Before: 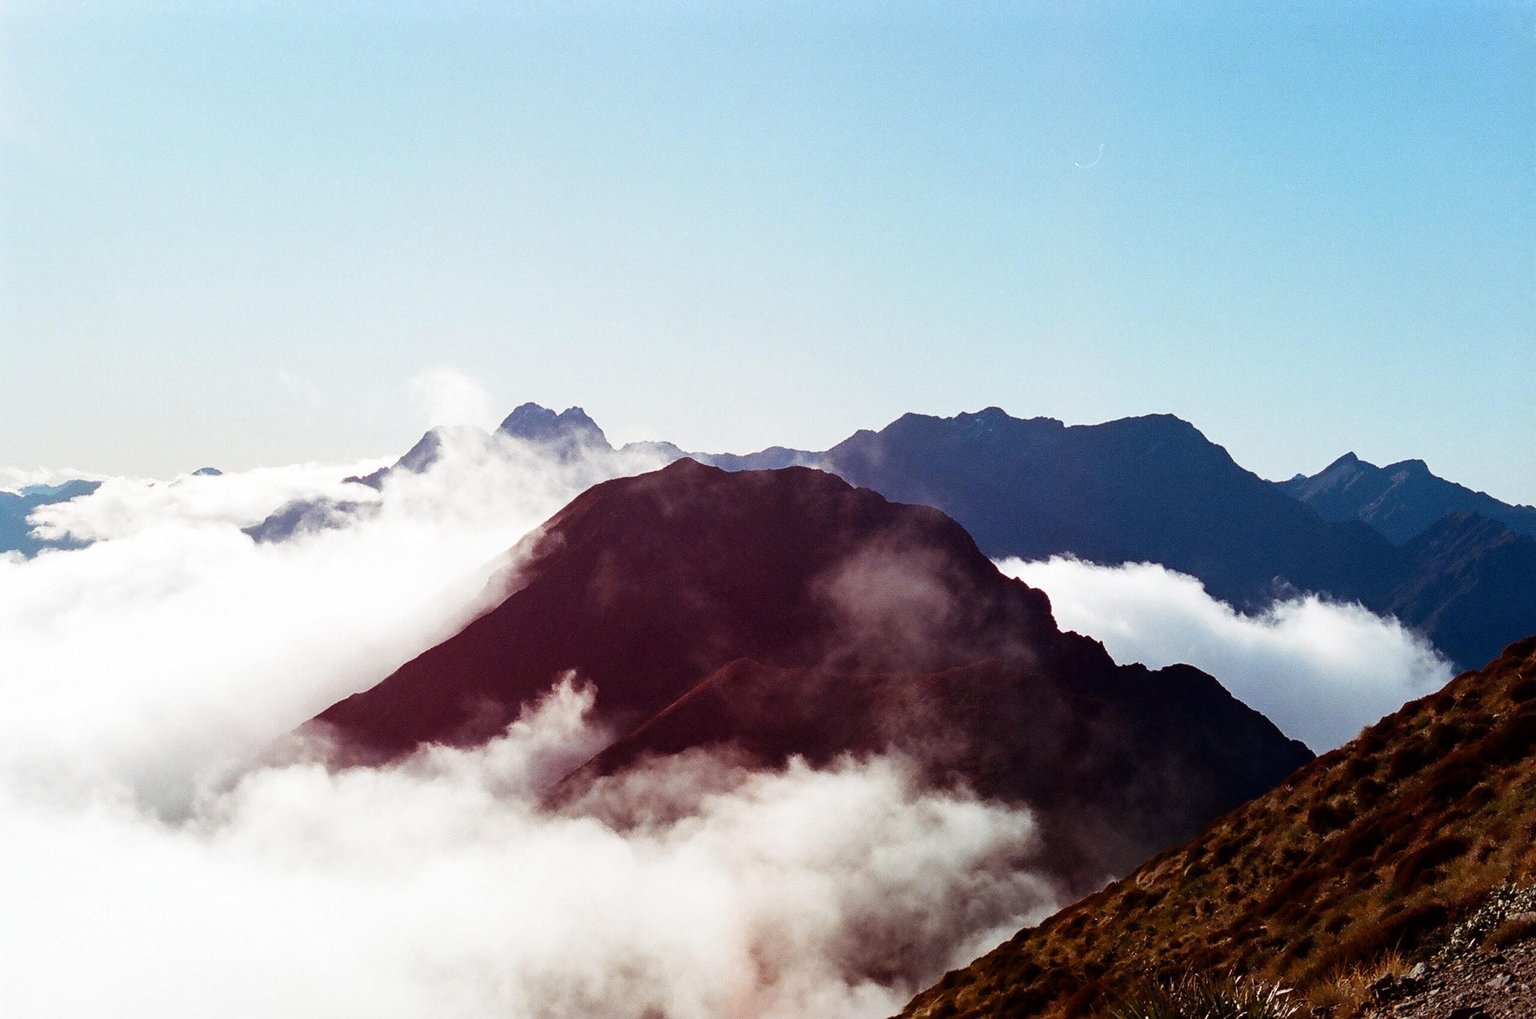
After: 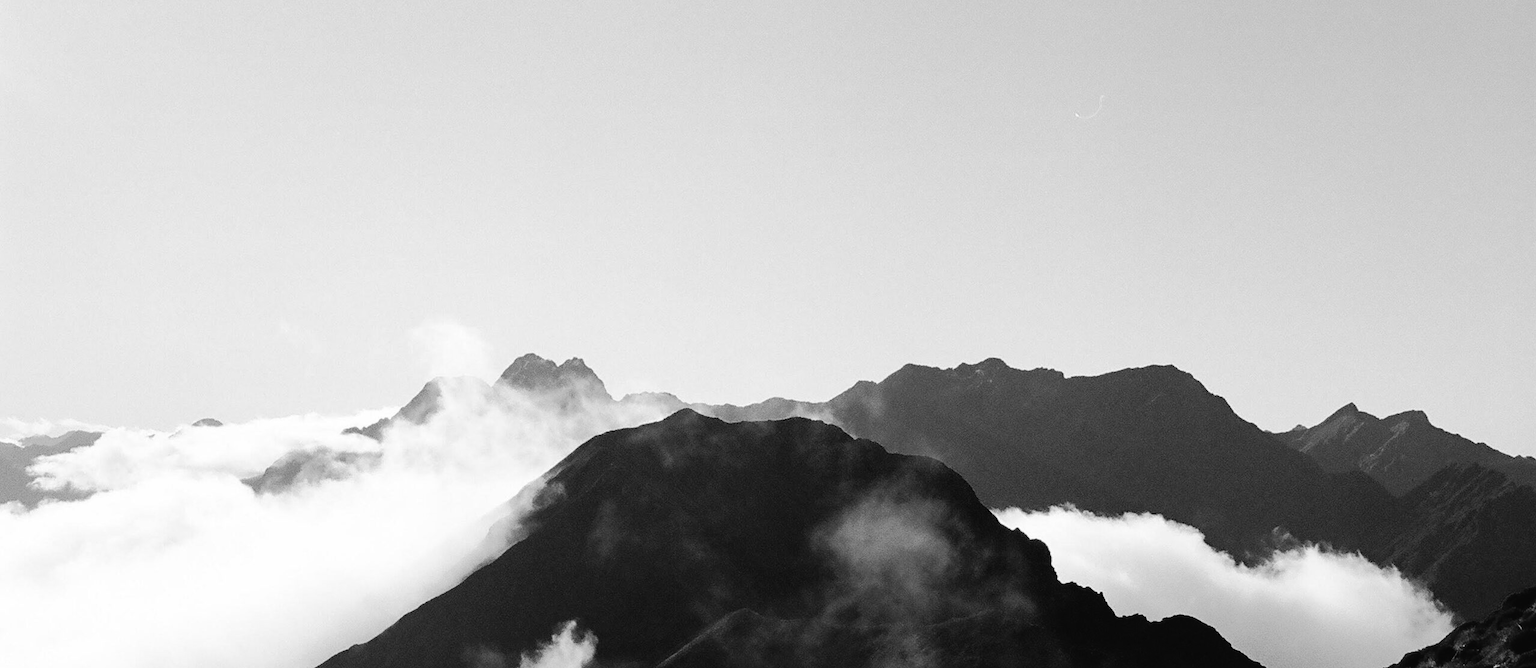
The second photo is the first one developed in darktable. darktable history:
monochrome: on, module defaults
tone curve: curves: ch0 [(0, 0.019) (0.066, 0.054) (0.184, 0.184) (0.369, 0.417) (0.501, 0.586) (0.617, 0.71) (0.743, 0.787) (0.997, 0.997)]; ch1 [(0, 0) (0.187, 0.156) (0.388, 0.372) (0.437, 0.428) (0.474, 0.472) (0.499, 0.5) (0.521, 0.514) (0.548, 0.567) (0.6, 0.629) (0.82, 0.831) (1, 1)]; ch2 [(0, 0) (0.234, 0.227) (0.352, 0.372) (0.459, 0.484) (0.5, 0.505) (0.518, 0.516) (0.529, 0.541) (0.56, 0.594) (0.607, 0.644) (0.74, 0.771) (0.858, 0.873) (0.999, 0.994)], color space Lab, independent channels, preserve colors none
crop and rotate: top 4.848%, bottom 29.503%
